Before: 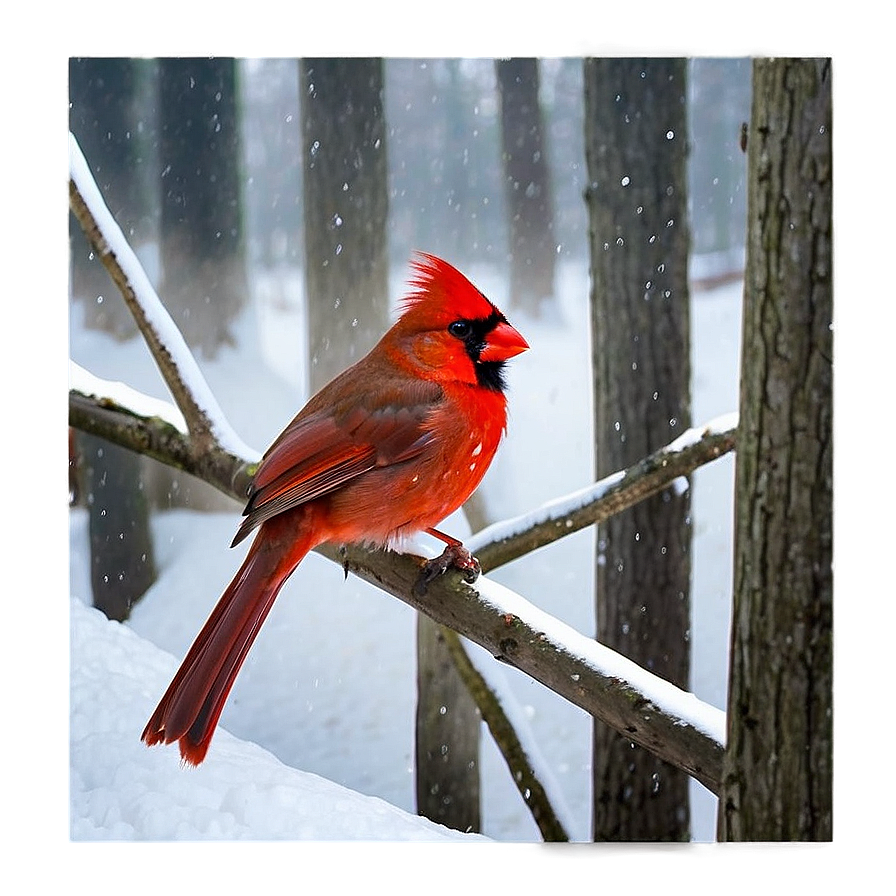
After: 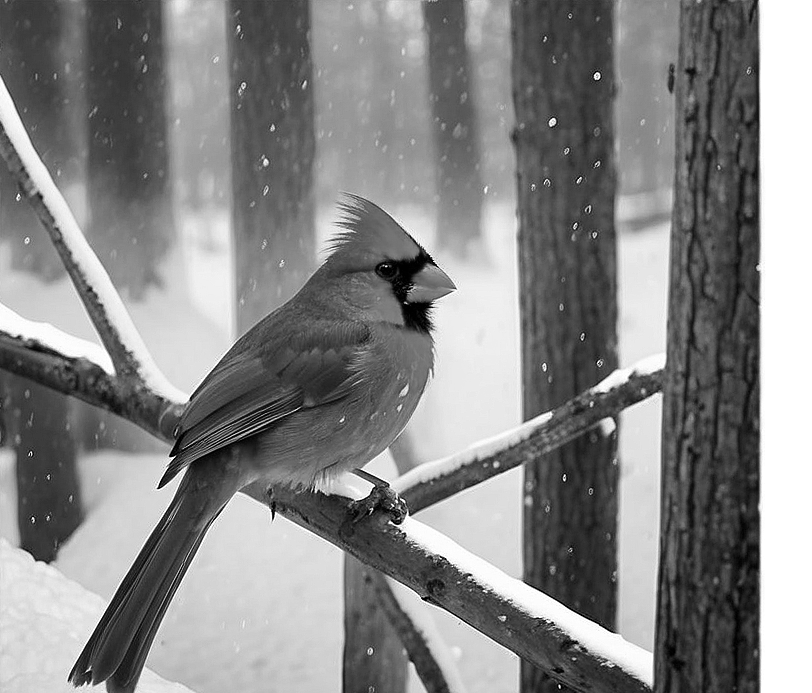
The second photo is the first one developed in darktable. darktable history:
monochrome: on, module defaults
crop: left 8.155%, top 6.611%, bottom 15.385%
